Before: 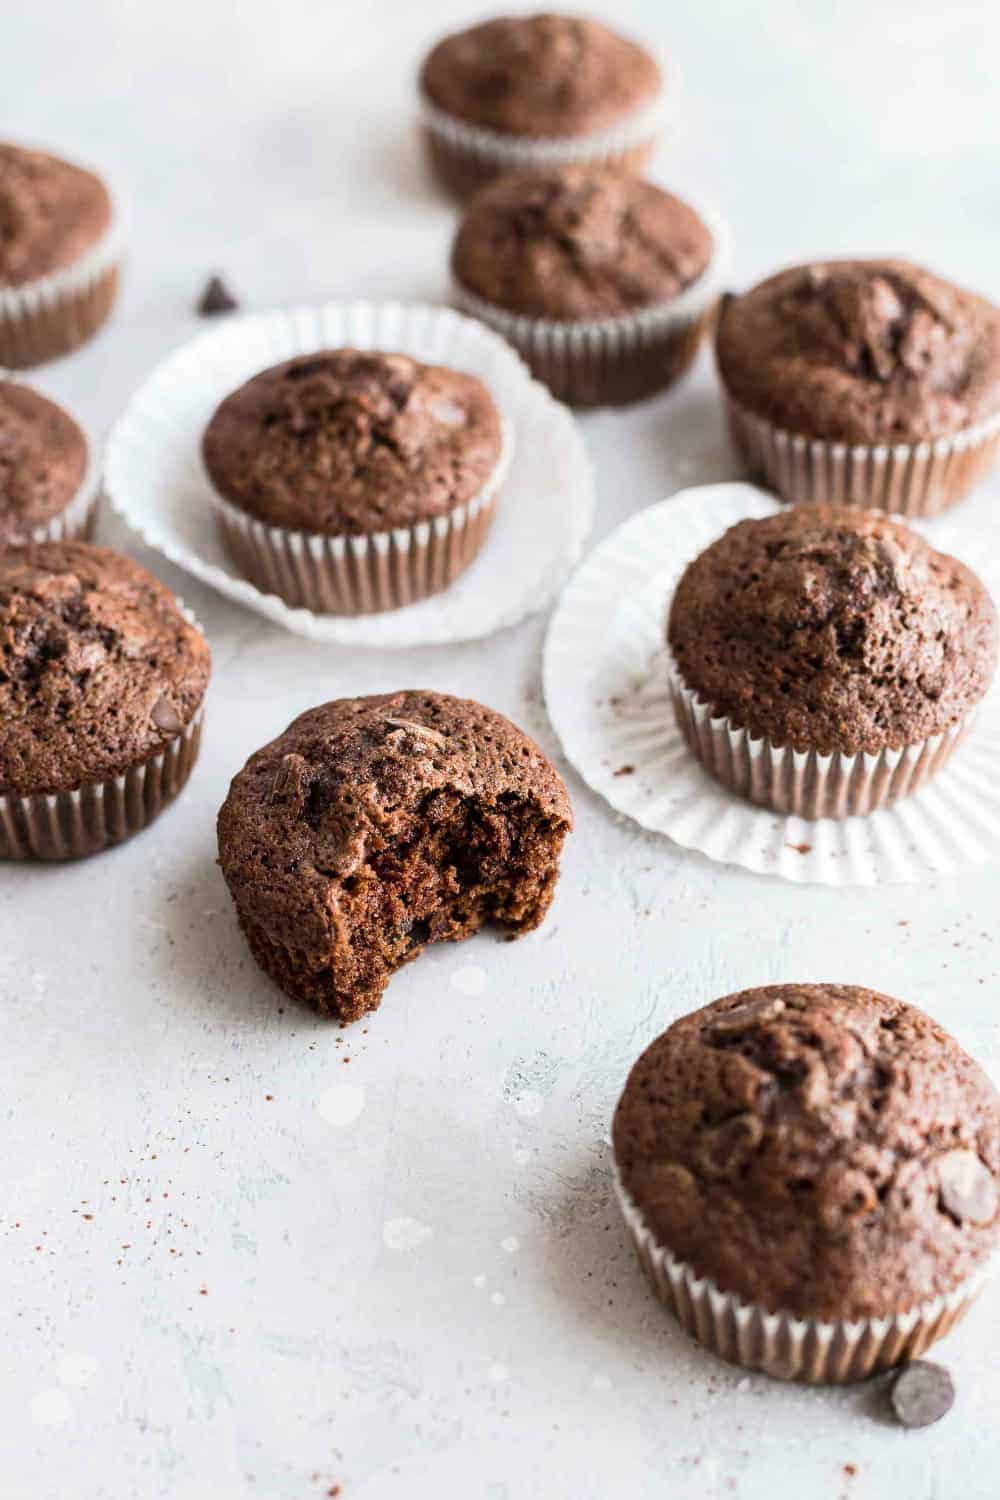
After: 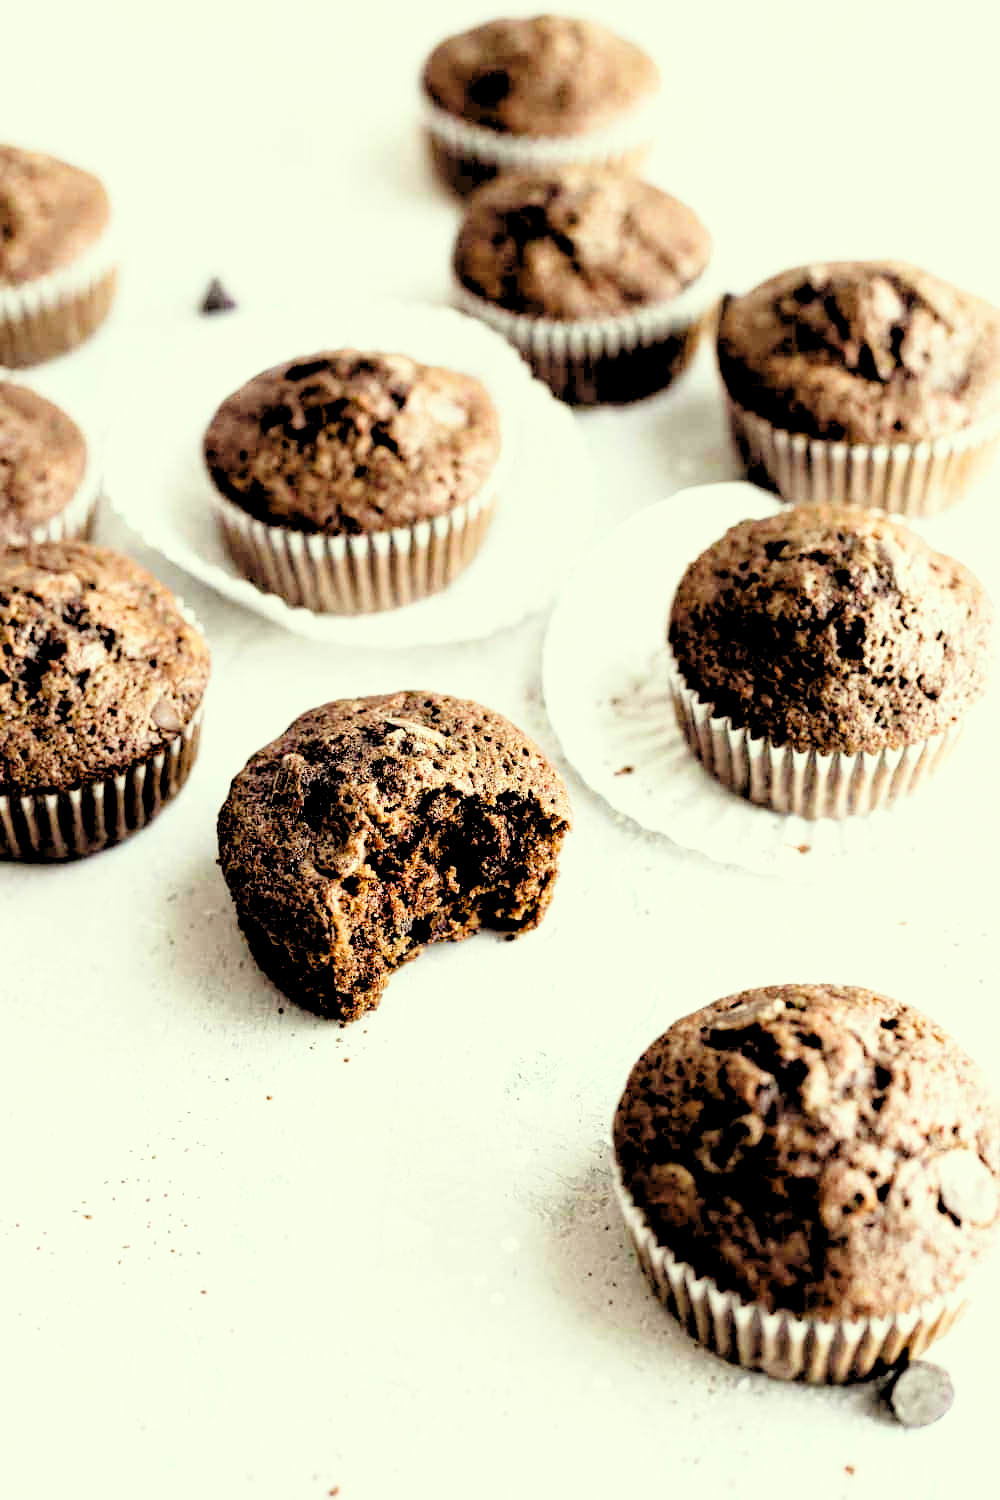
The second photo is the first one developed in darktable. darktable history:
base curve: curves: ch0 [(0, 0) (0.008, 0.007) (0.022, 0.029) (0.048, 0.089) (0.092, 0.197) (0.191, 0.399) (0.275, 0.534) (0.357, 0.65) (0.477, 0.78) (0.542, 0.833) (0.799, 0.973) (1, 1)], preserve colors none
rgb levels: levels [[0.029, 0.461, 0.922], [0, 0.5, 1], [0, 0.5, 1]]
color correction: highlights a* -5.94, highlights b* 11.19
